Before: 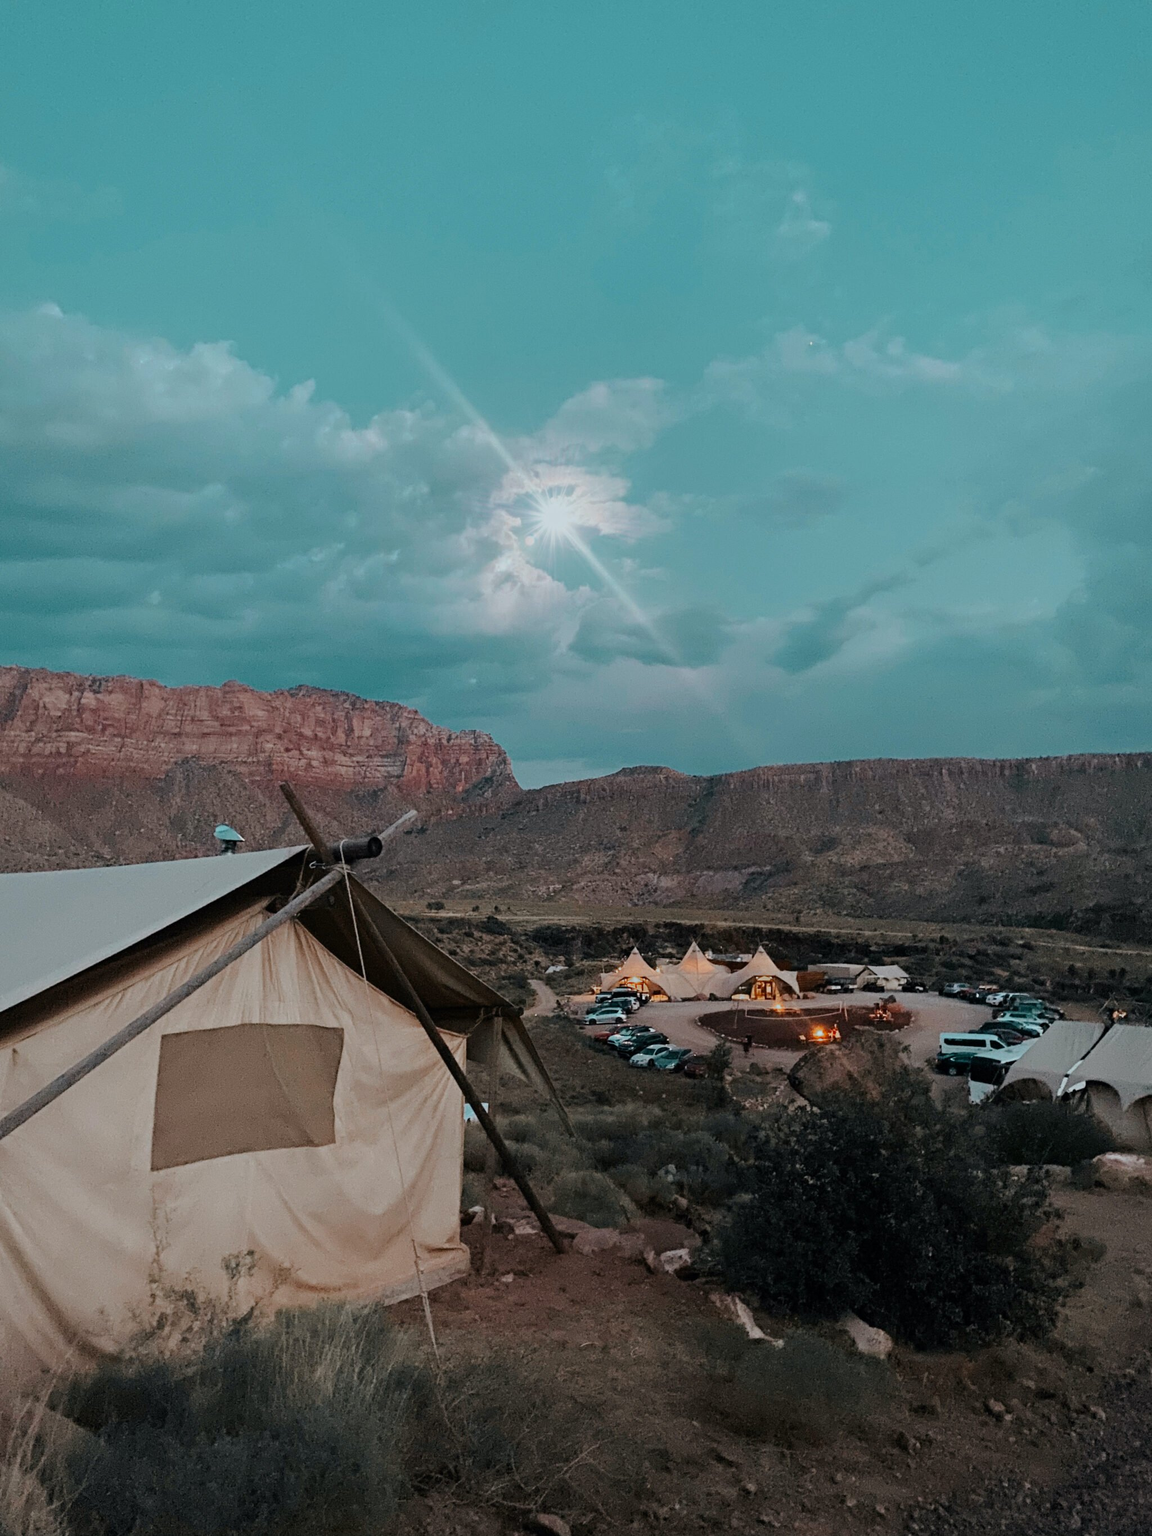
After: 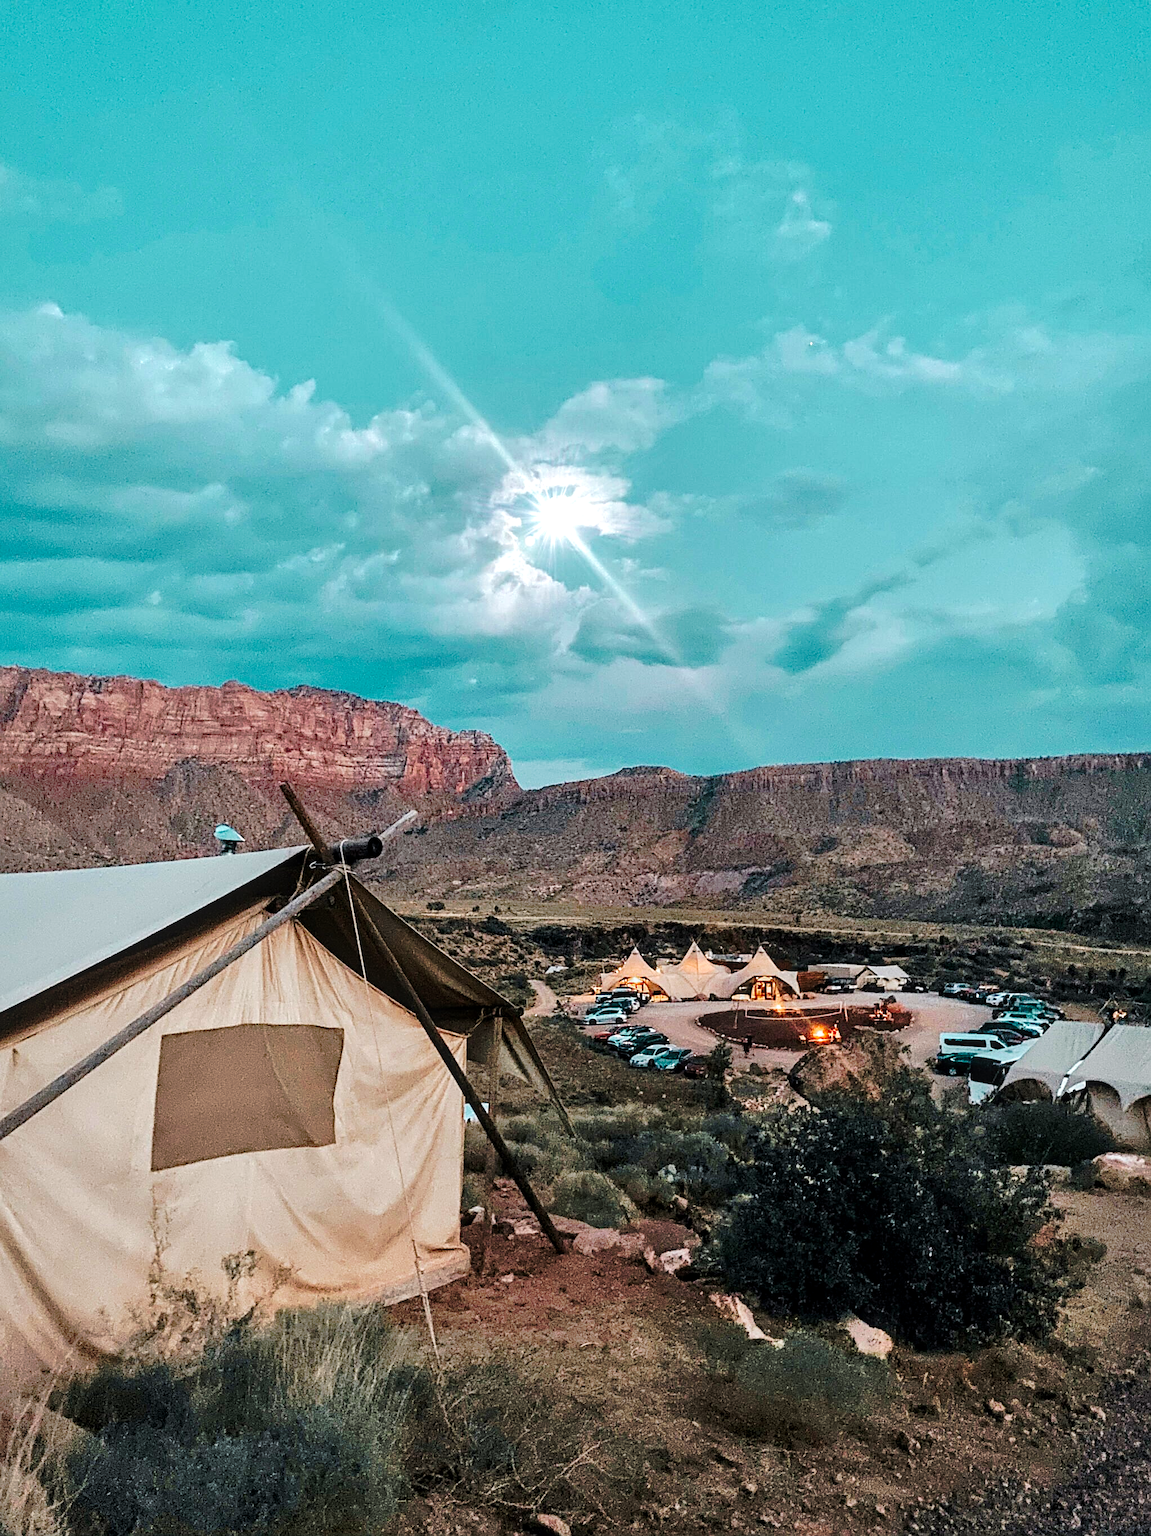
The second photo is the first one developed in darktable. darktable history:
shadows and highlights: white point adjustment 0.05, soften with gaussian
exposure: exposure 0.77 EV, compensate exposure bias true, compensate highlight preservation false
velvia: on, module defaults
contrast equalizer: y [[0.5 ×6], [0.5 ×6], [0.5, 0.5, 0.501, 0.545, 0.707, 0.863], [0 ×6], [0 ×6]]
sharpen: on, module defaults
local contrast: on, module defaults
tone curve: curves: ch0 [(0, 0) (0.081, 0.044) (0.185, 0.13) (0.283, 0.238) (0.416, 0.449) (0.495, 0.524) (0.686, 0.743) (0.826, 0.865) (0.978, 0.988)]; ch1 [(0, 0) (0.147, 0.166) (0.321, 0.362) (0.371, 0.402) (0.423, 0.442) (0.479, 0.472) (0.505, 0.497) (0.521, 0.506) (0.551, 0.537) (0.586, 0.574) (0.625, 0.618) (0.68, 0.681) (1, 1)]; ch2 [(0, 0) (0.346, 0.362) (0.404, 0.427) (0.502, 0.495) (0.531, 0.513) (0.547, 0.533) (0.582, 0.596) (0.629, 0.631) (0.717, 0.678) (1, 1)], preserve colors none
